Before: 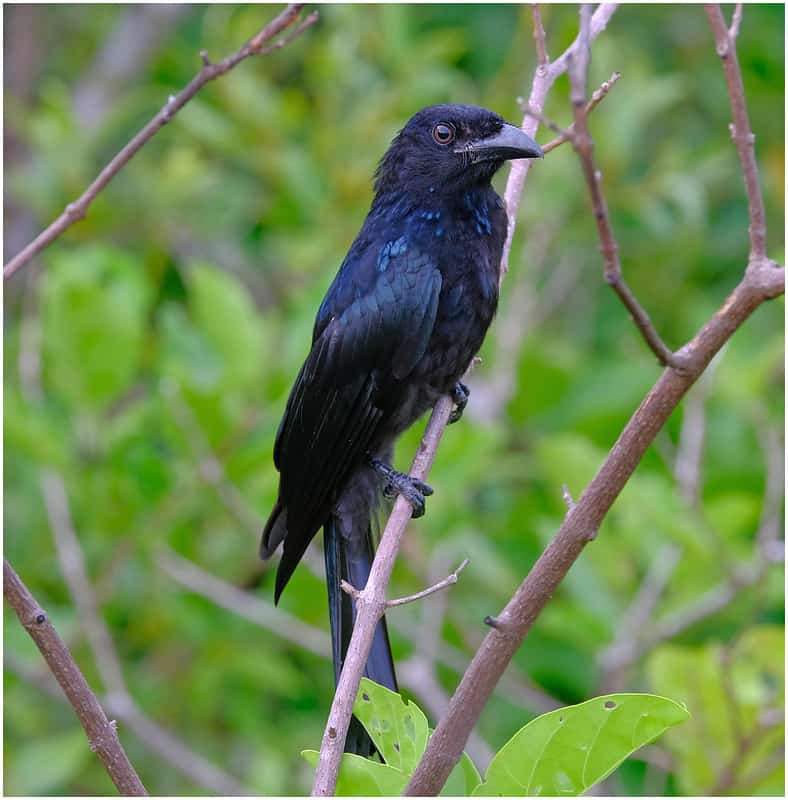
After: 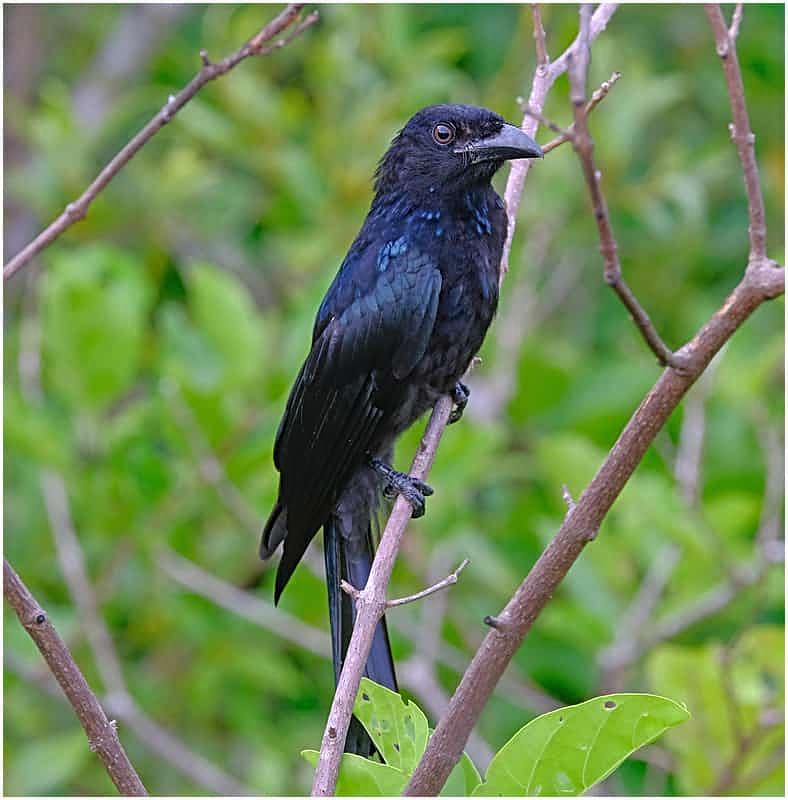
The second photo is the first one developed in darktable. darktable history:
sharpen: radius 2.746
local contrast: detail 110%
